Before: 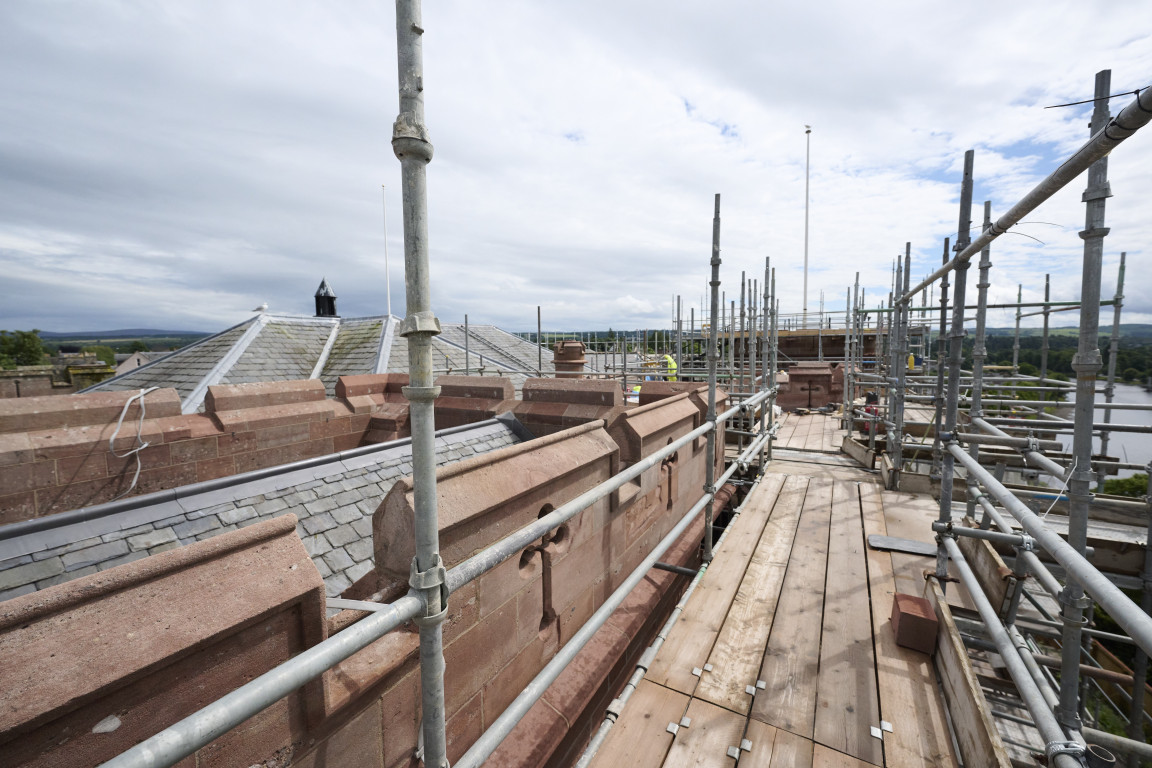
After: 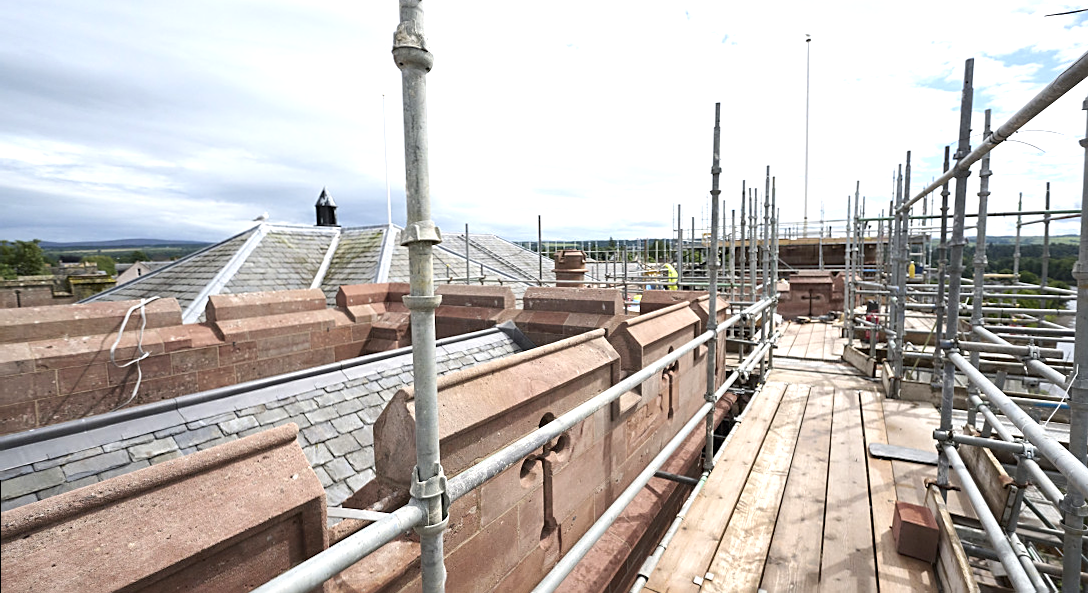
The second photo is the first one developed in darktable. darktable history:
crop and rotate: angle 0.101°, top 12.028%, right 5.601%, bottom 10.842%
sharpen: on, module defaults
exposure: exposure 0.608 EV, compensate exposure bias true, compensate highlight preservation false
